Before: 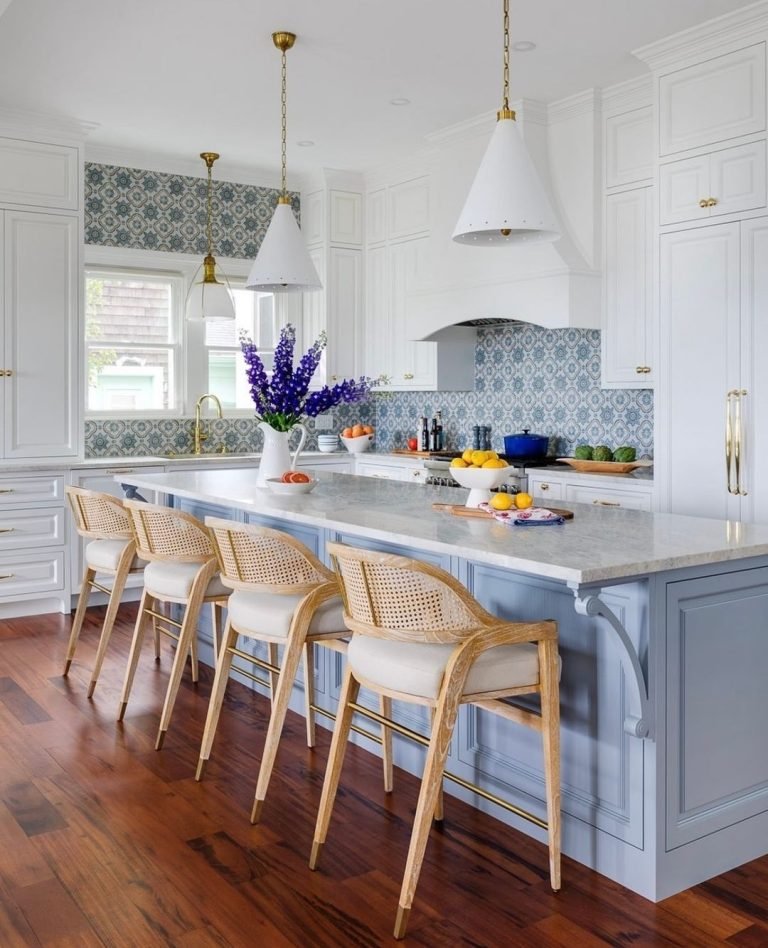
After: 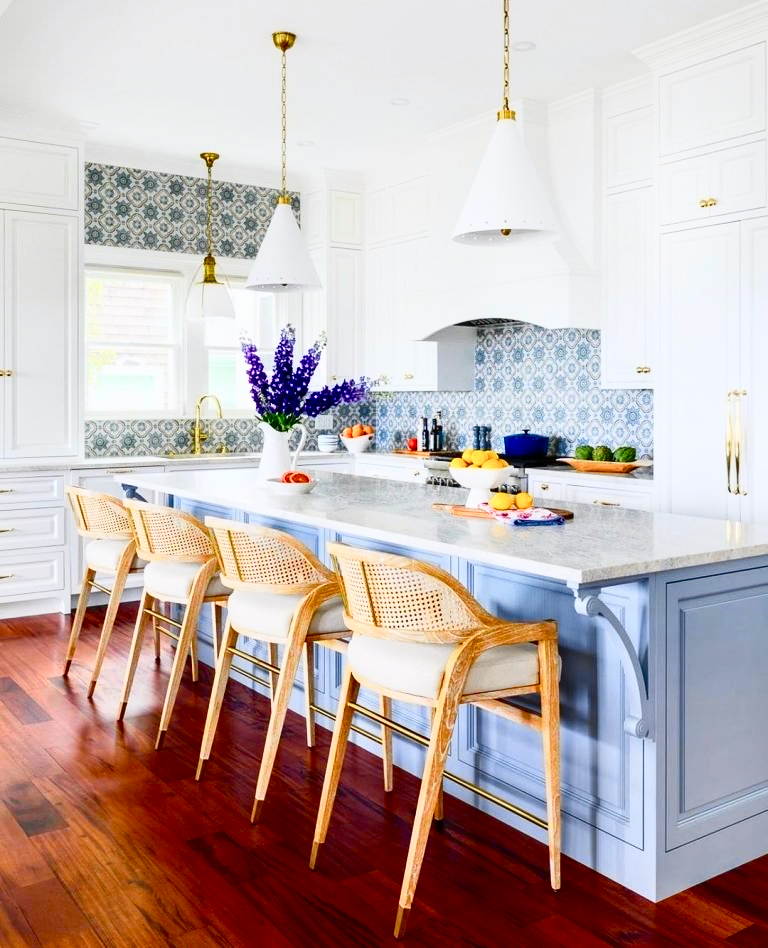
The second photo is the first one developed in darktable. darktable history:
tone curve: curves: ch0 [(0, 0) (0.187, 0.12) (0.384, 0.363) (0.577, 0.681) (0.735, 0.881) (0.864, 0.959) (1, 0.987)]; ch1 [(0, 0) (0.402, 0.36) (0.476, 0.466) (0.501, 0.501) (0.518, 0.514) (0.564, 0.614) (0.614, 0.664) (0.741, 0.829) (1, 1)]; ch2 [(0, 0) (0.429, 0.387) (0.483, 0.481) (0.503, 0.501) (0.522, 0.533) (0.564, 0.605) (0.615, 0.697) (0.702, 0.774) (1, 0.895)], color space Lab, independent channels
shadows and highlights: radius 93.07, shadows -14.46, white point adjustment 0.23, highlights 31.48, compress 48.23%, highlights color adjustment 52.79%, soften with gaussian
color balance rgb: perceptual saturation grading › global saturation 20%, perceptual saturation grading › highlights -25%, perceptual saturation grading › shadows 50%, global vibrance -25%
